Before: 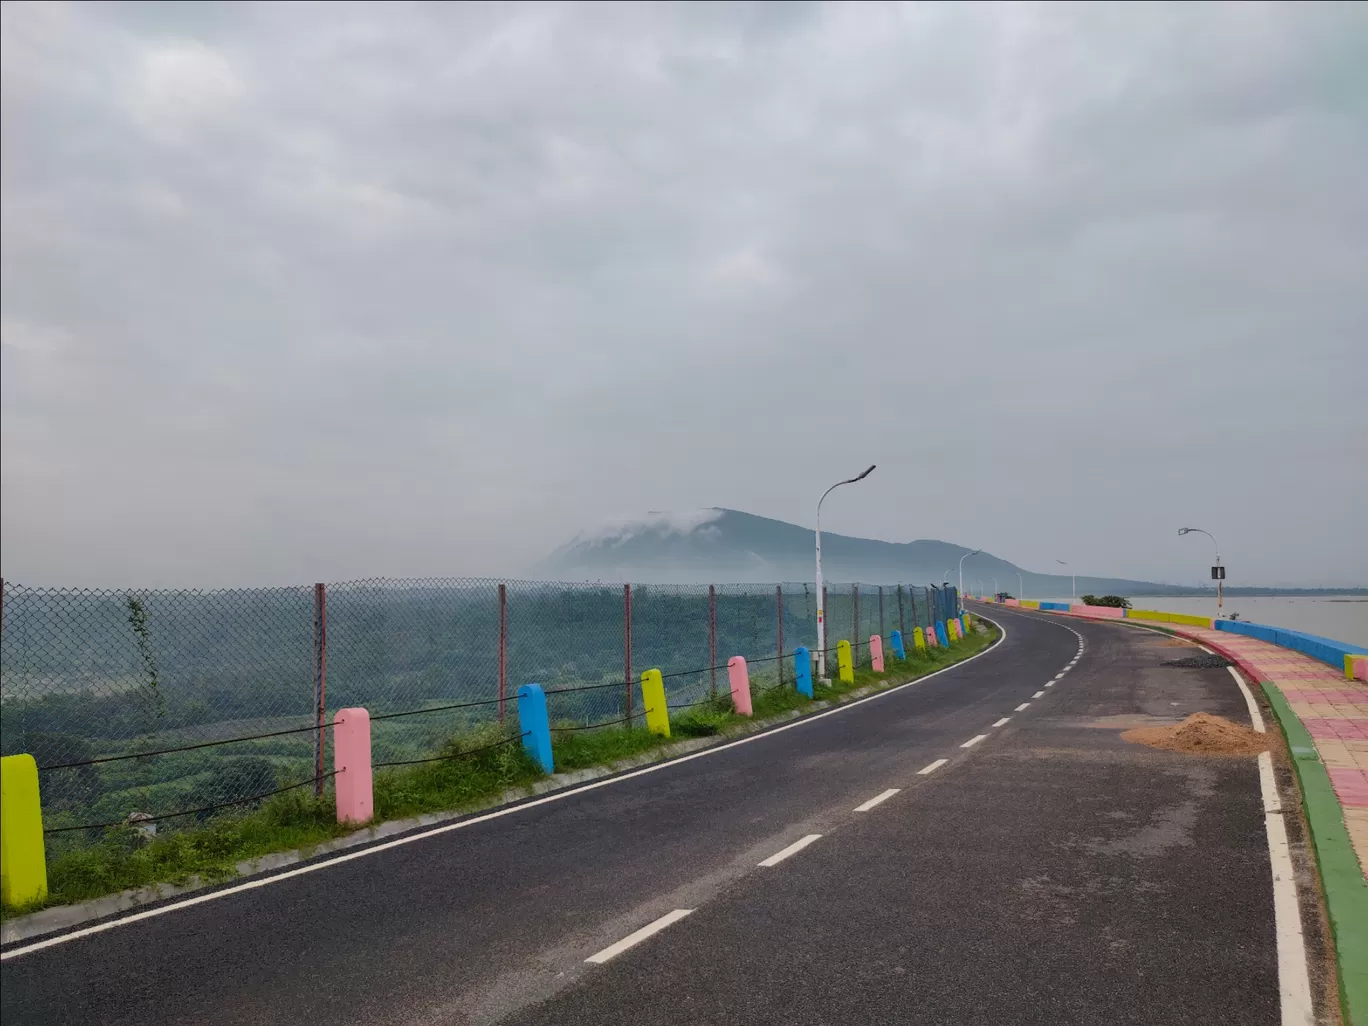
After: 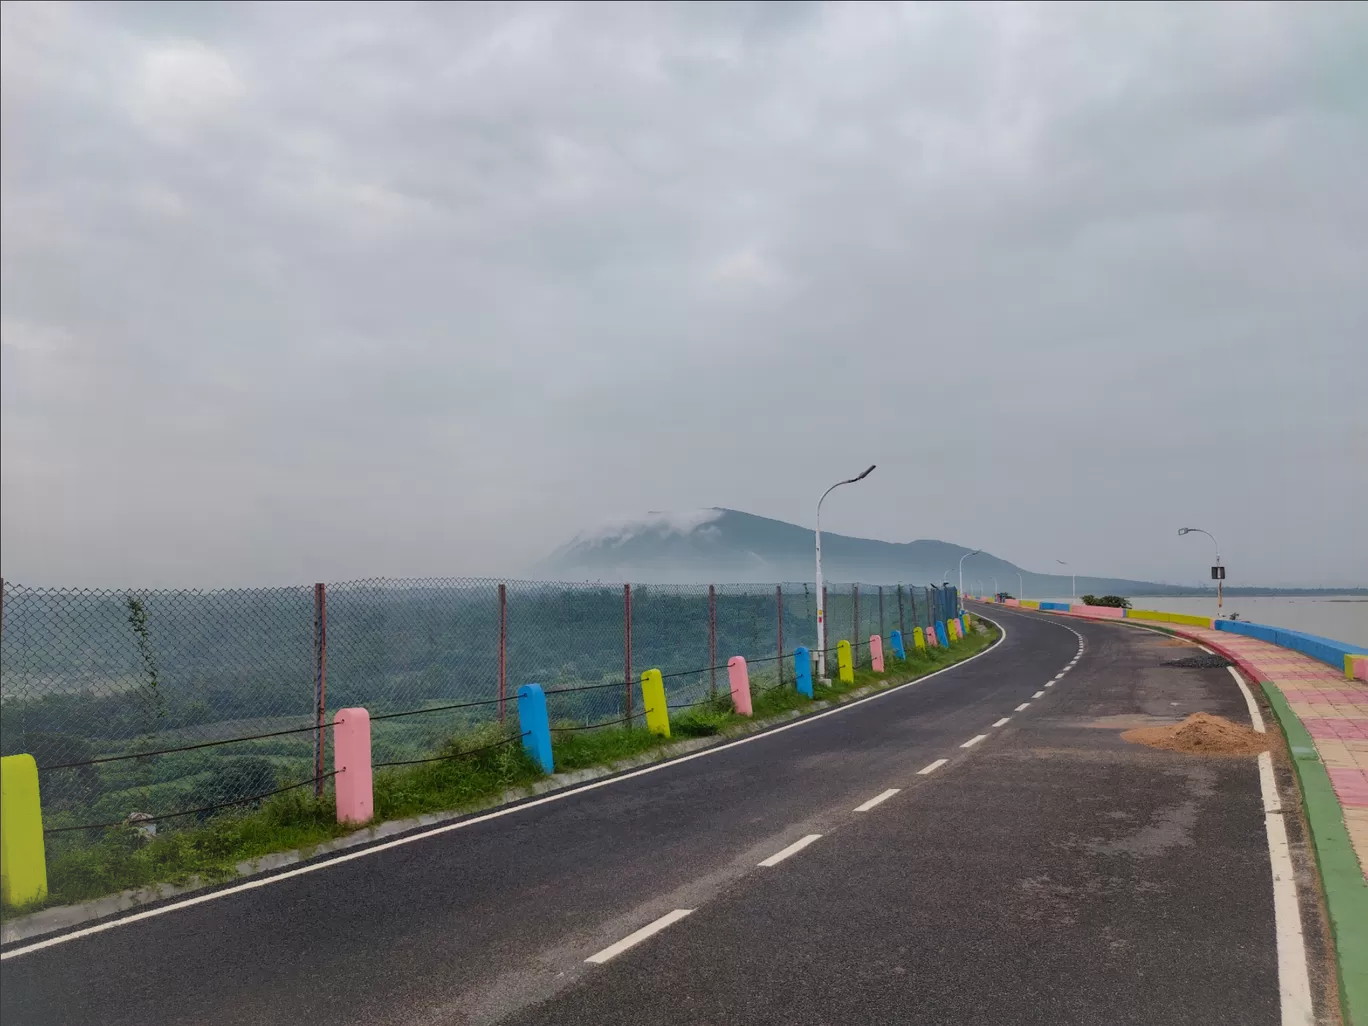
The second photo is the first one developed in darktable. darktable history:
vignetting: brightness 0.045, saturation 0.002
